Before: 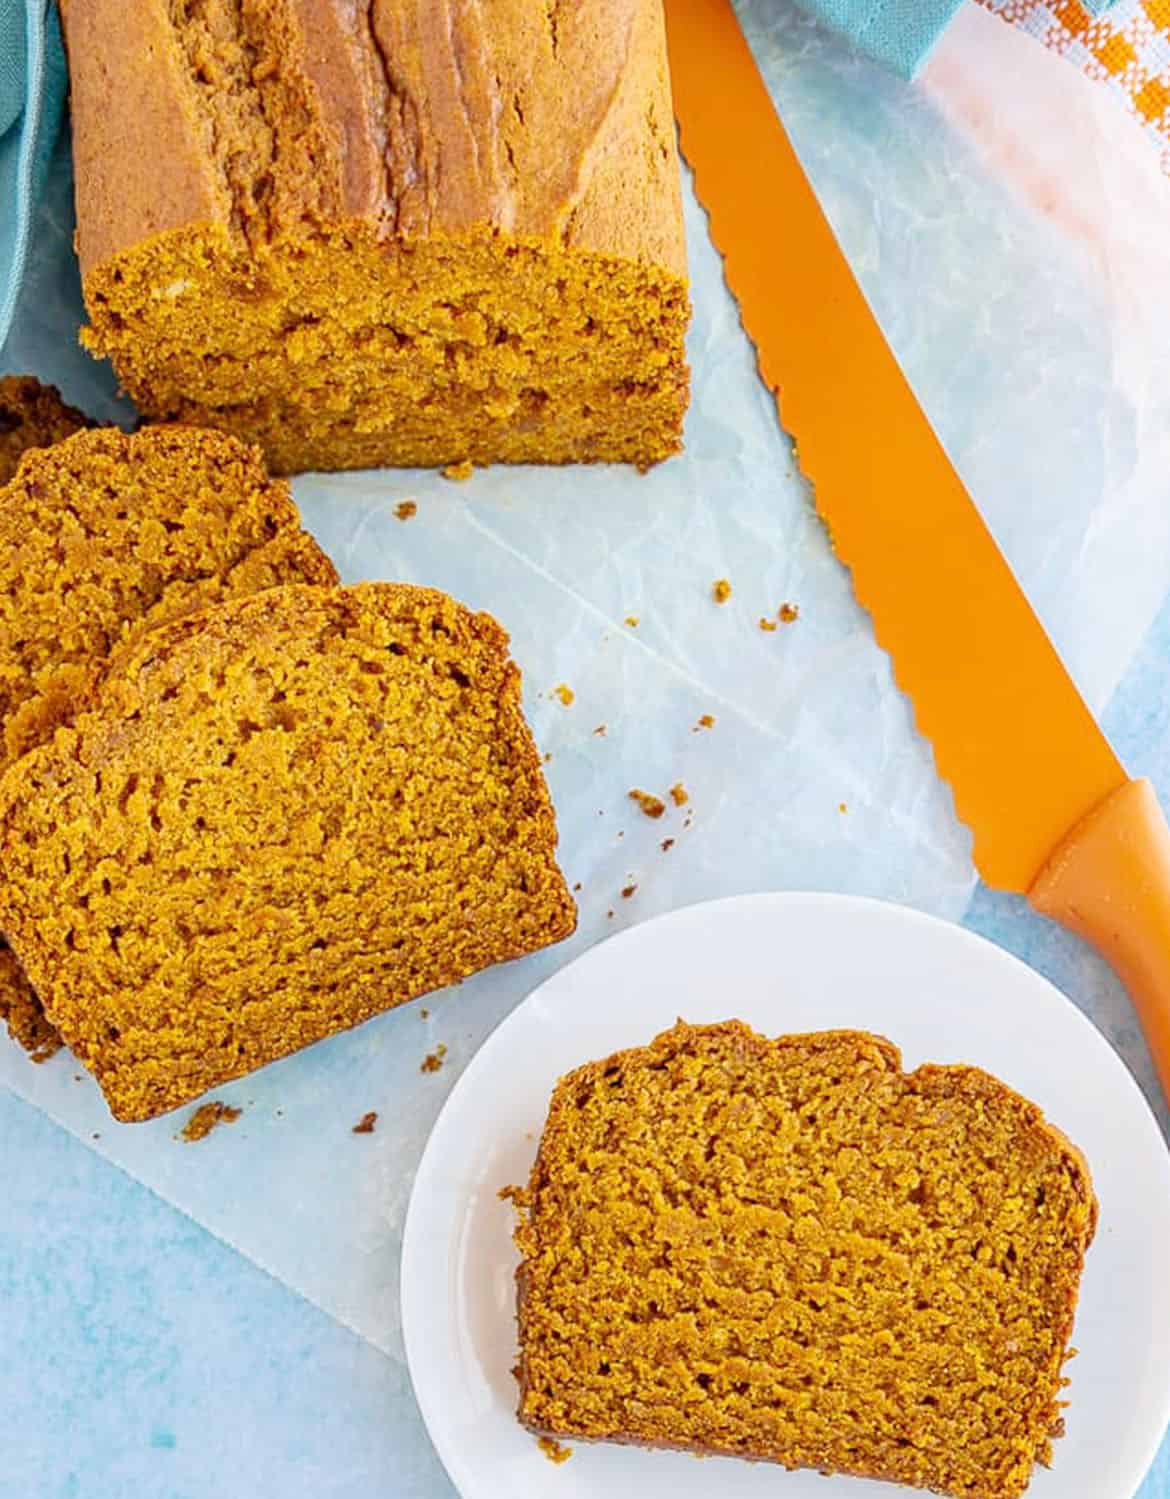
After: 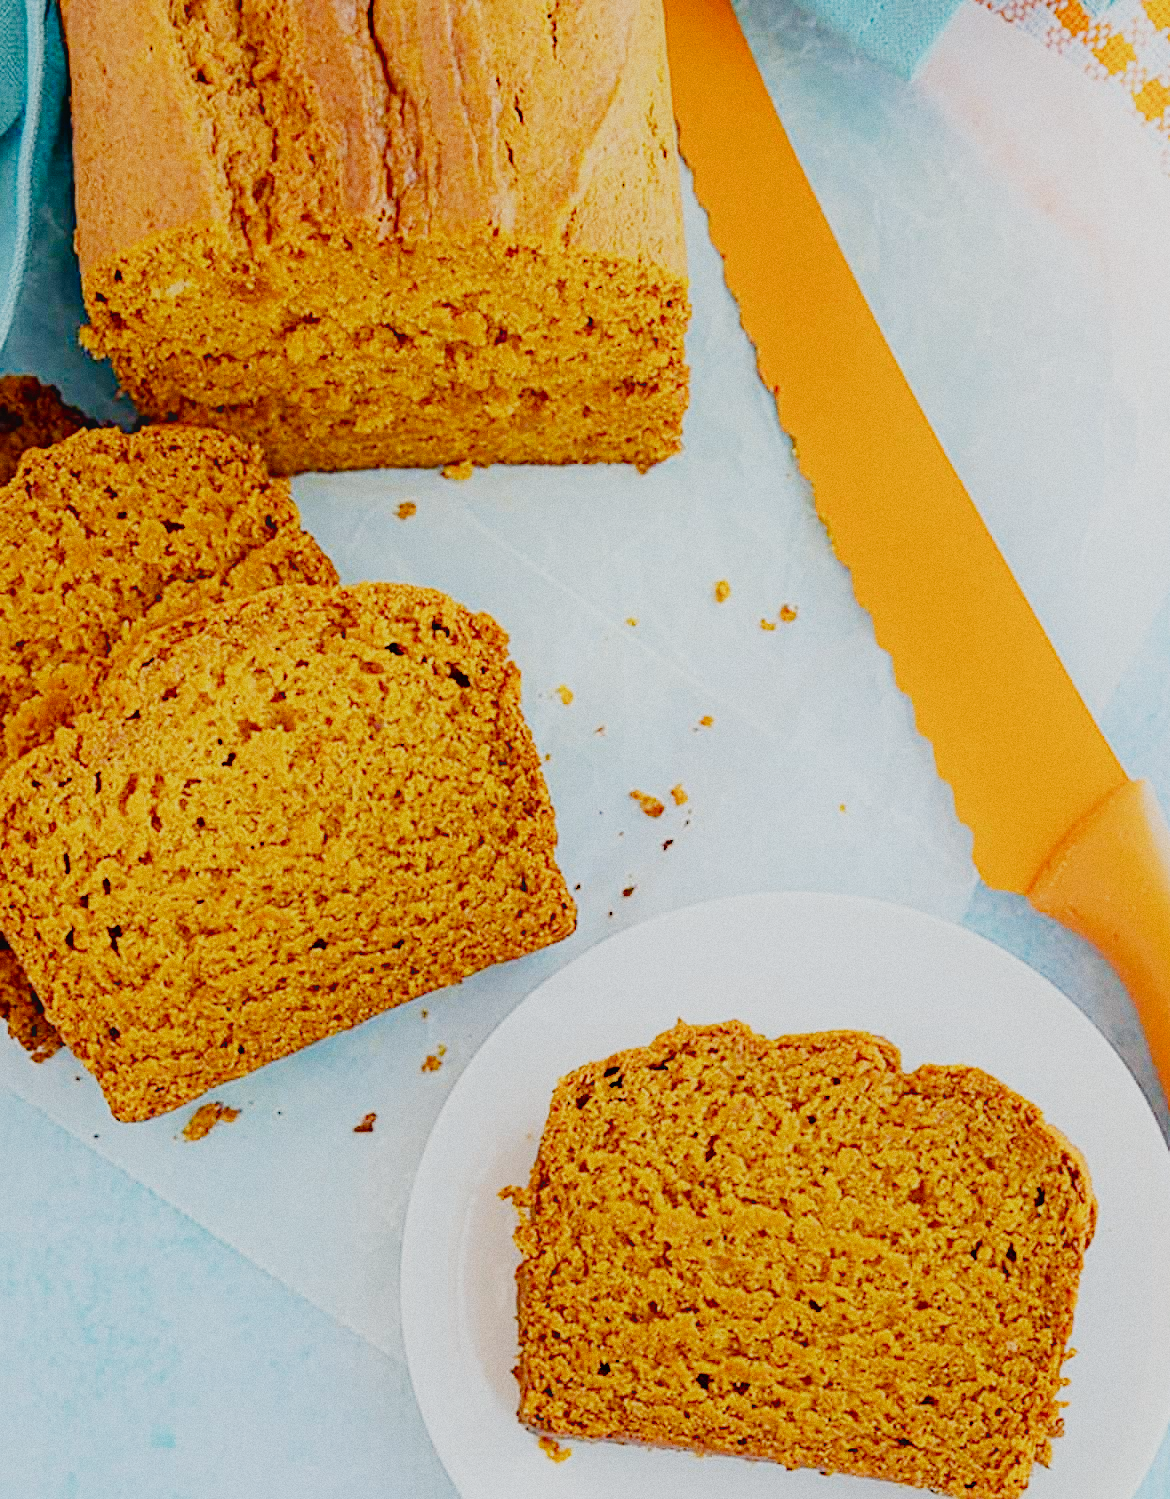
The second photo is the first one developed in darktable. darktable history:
sigmoid "smooth": skew -0.2, preserve hue 0%, red attenuation 0.1, red rotation 0.035, green attenuation 0.1, green rotation -0.017, blue attenuation 0.15, blue rotation -0.052, base primaries Rec2020
contrast equalizer "soft": octaves 7, y [[0.6 ×6], [0.55 ×6], [0 ×6], [0 ×6], [0 ×6]], mix -1
color balance rgb "basic colorfulness: standard": perceptual saturation grading › global saturation 20%, perceptual saturation grading › highlights -25%, perceptual saturation grading › shadows 25%
color balance rgb "filmic contrast": global offset › luminance 0.5%, perceptual brilliance grading › highlights 10%, perceptual brilliance grading › mid-tones 5%, perceptual brilliance grading › shadows -10%
color balance rgb "blue and orange": shadows lift › chroma 7%, shadows lift › hue 249°, highlights gain › chroma 5%, highlights gain › hue 34.5°
diffuse or sharpen "sharpen demosaicing: AA filter": edge sensitivity 1, 1st order anisotropy 100%, 2nd order anisotropy 100%, 3rd order anisotropy 100%, 4th order anisotropy 100%, 1st order speed -25%, 2nd order speed -25%, 3rd order speed -25%, 4th order speed -25%
diffuse or sharpen "1": radius span 32, 1st order speed 50%, 2nd order speed 50%, 3rd order speed 50%, 4th order speed 50% | blend: blend mode normal, opacity 25%; mask: uniform (no mask)
grain: coarseness 0.47 ISO
rgb primaries "nice": tint hue 2.13°, tint purity 0.7%, red hue 0.028, red purity 1.09, green hue 0.023, green purity 1.08, blue hue -0.084, blue purity 1.17
exposure "magic lantern defaults": compensate highlight preservation false
